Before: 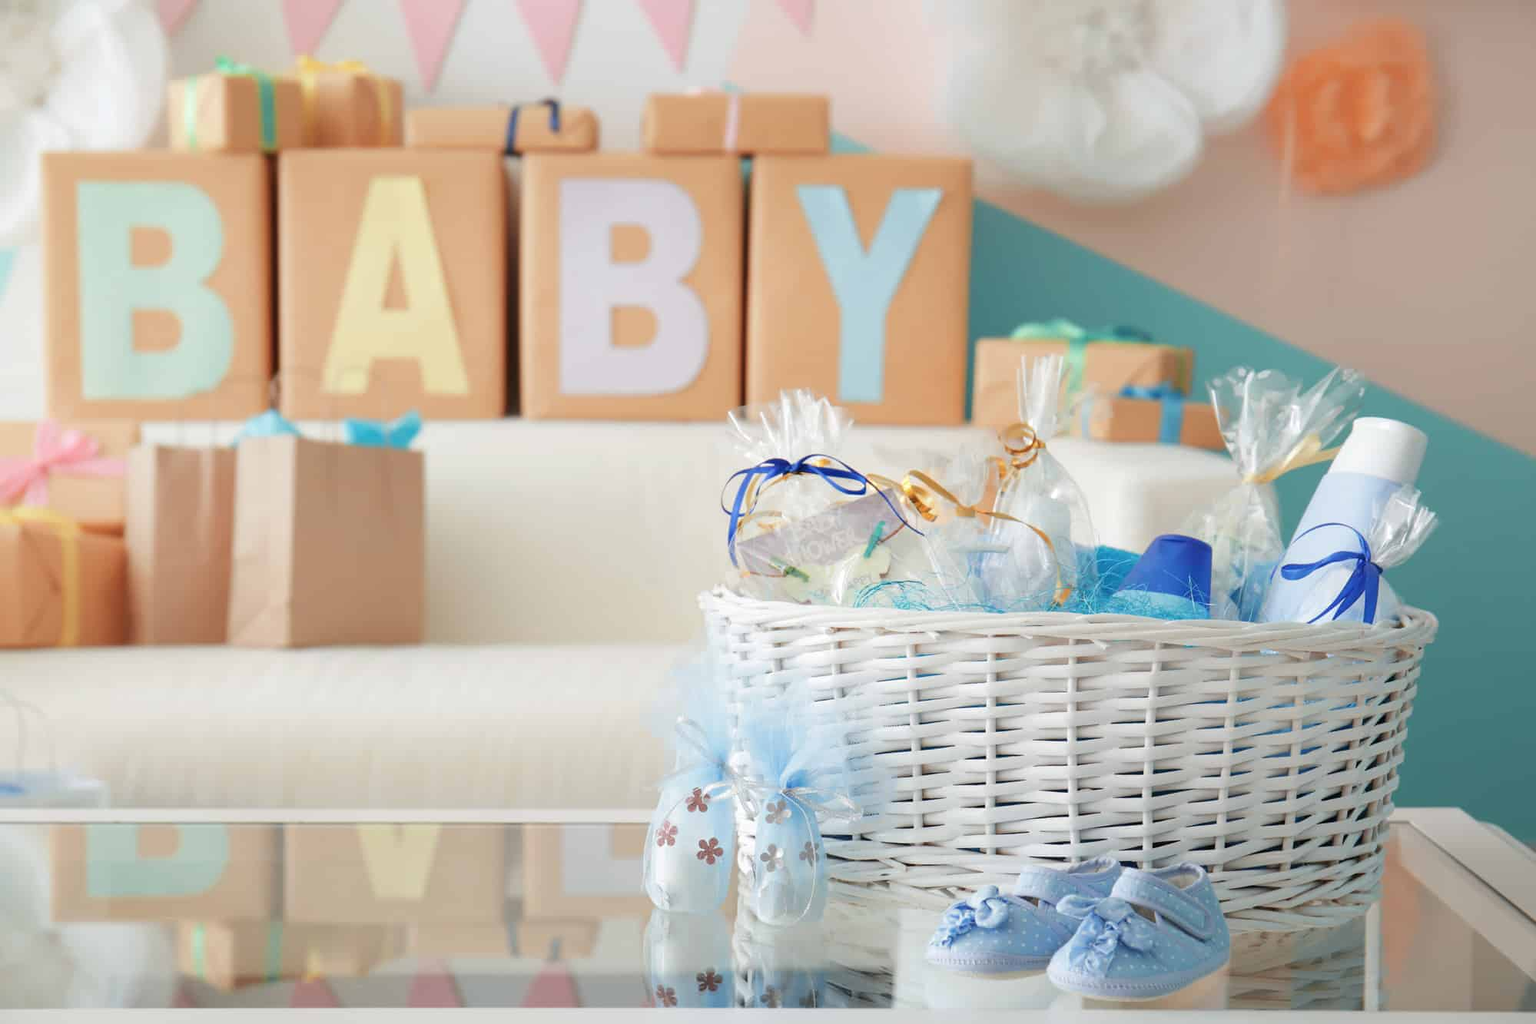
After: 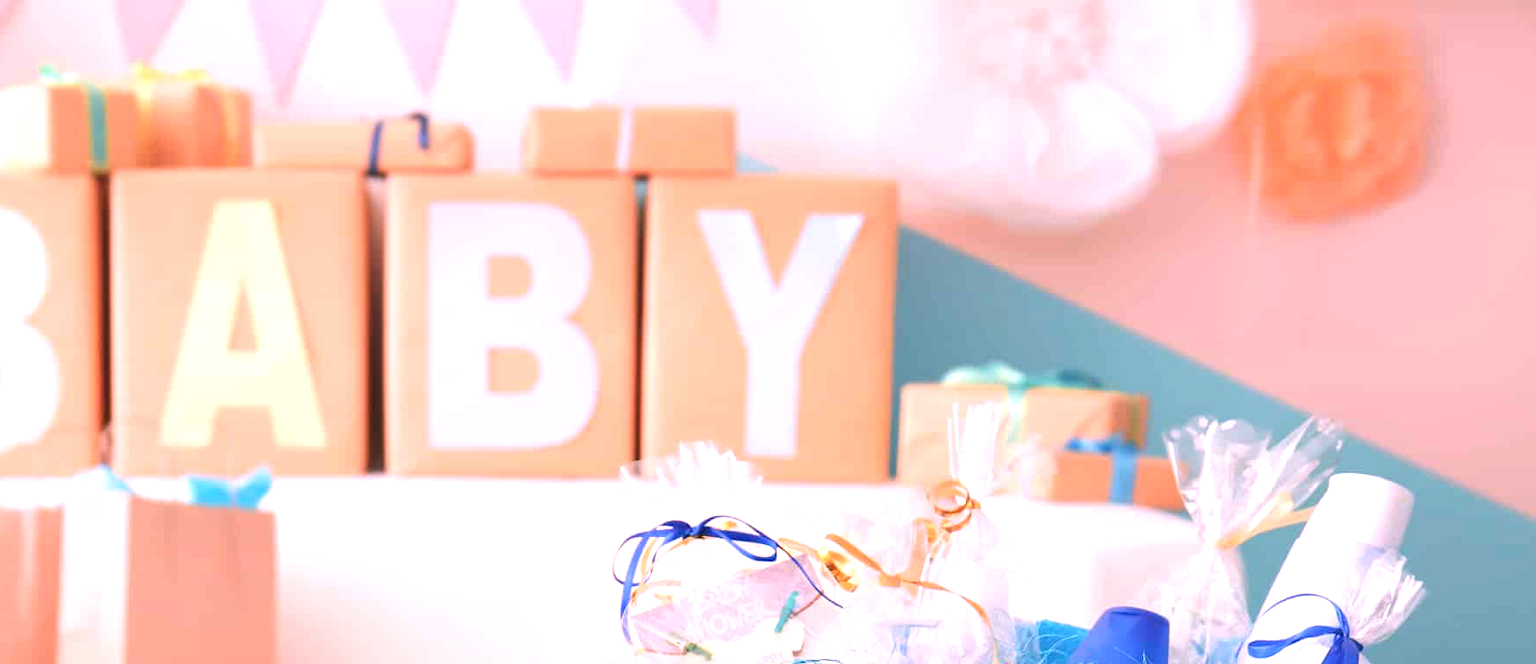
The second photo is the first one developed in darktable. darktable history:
crop and rotate: left 11.812%, bottom 42.776%
exposure: black level correction 0, exposure 0.6 EV, compensate exposure bias true, compensate highlight preservation false
white balance: red 1.188, blue 1.11
